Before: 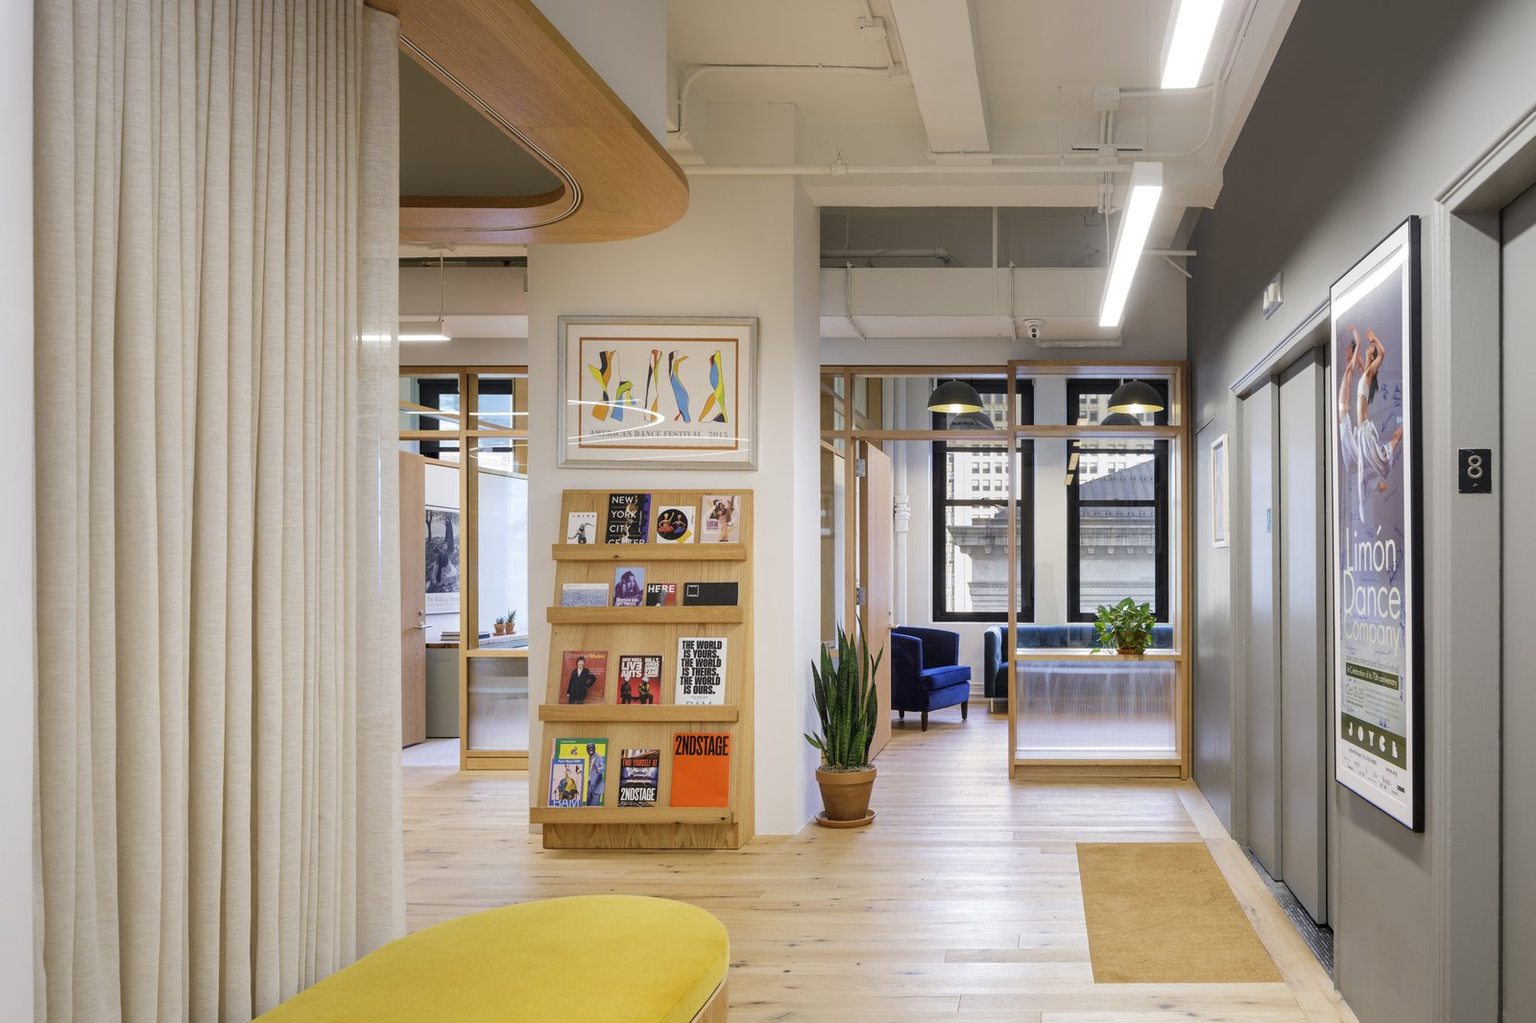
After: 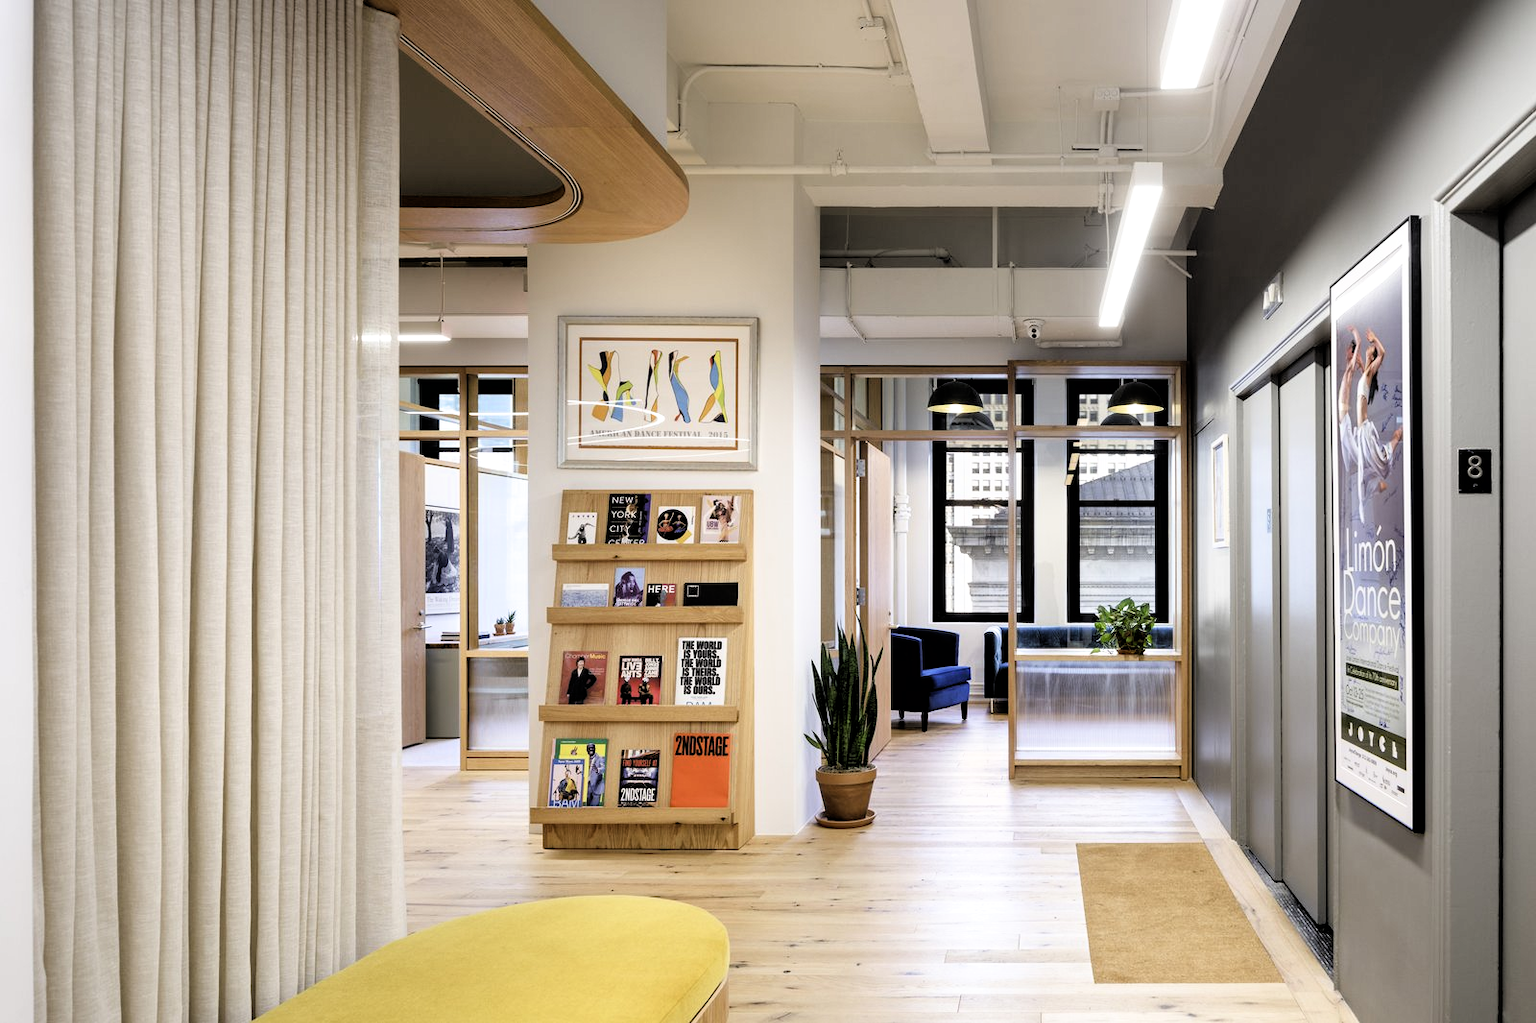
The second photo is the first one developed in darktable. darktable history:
filmic rgb: black relative exposure -3.56 EV, white relative exposure 2.27 EV, hardness 3.41
